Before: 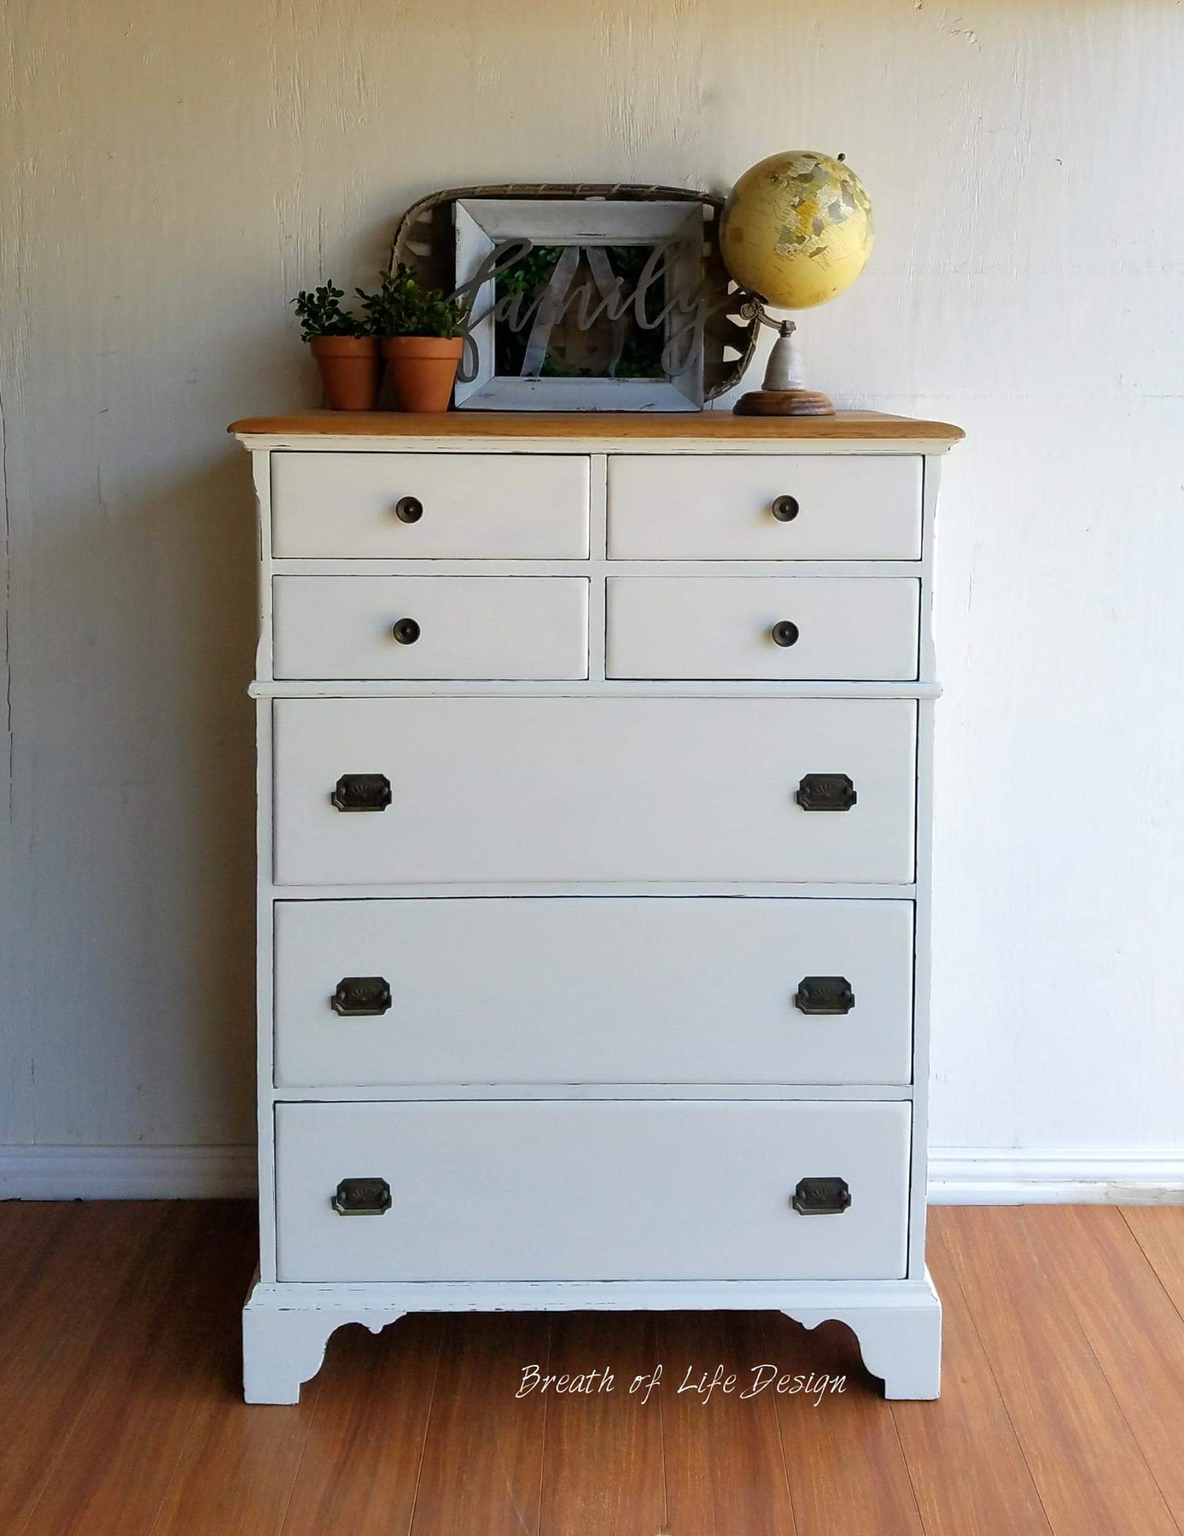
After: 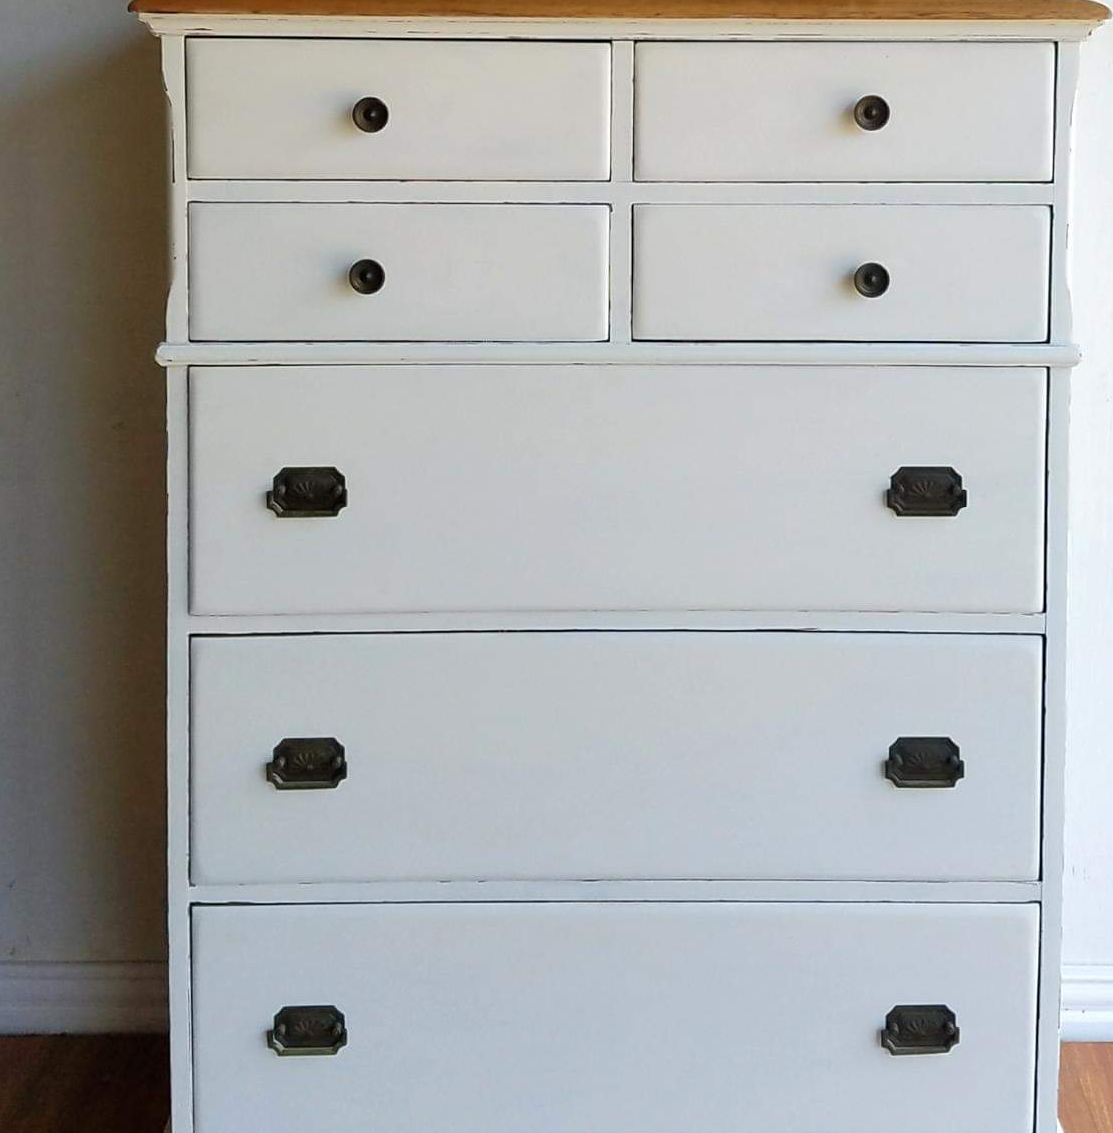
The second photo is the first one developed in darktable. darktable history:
crop: left 11.123%, top 27.61%, right 18.3%, bottom 17.034%
